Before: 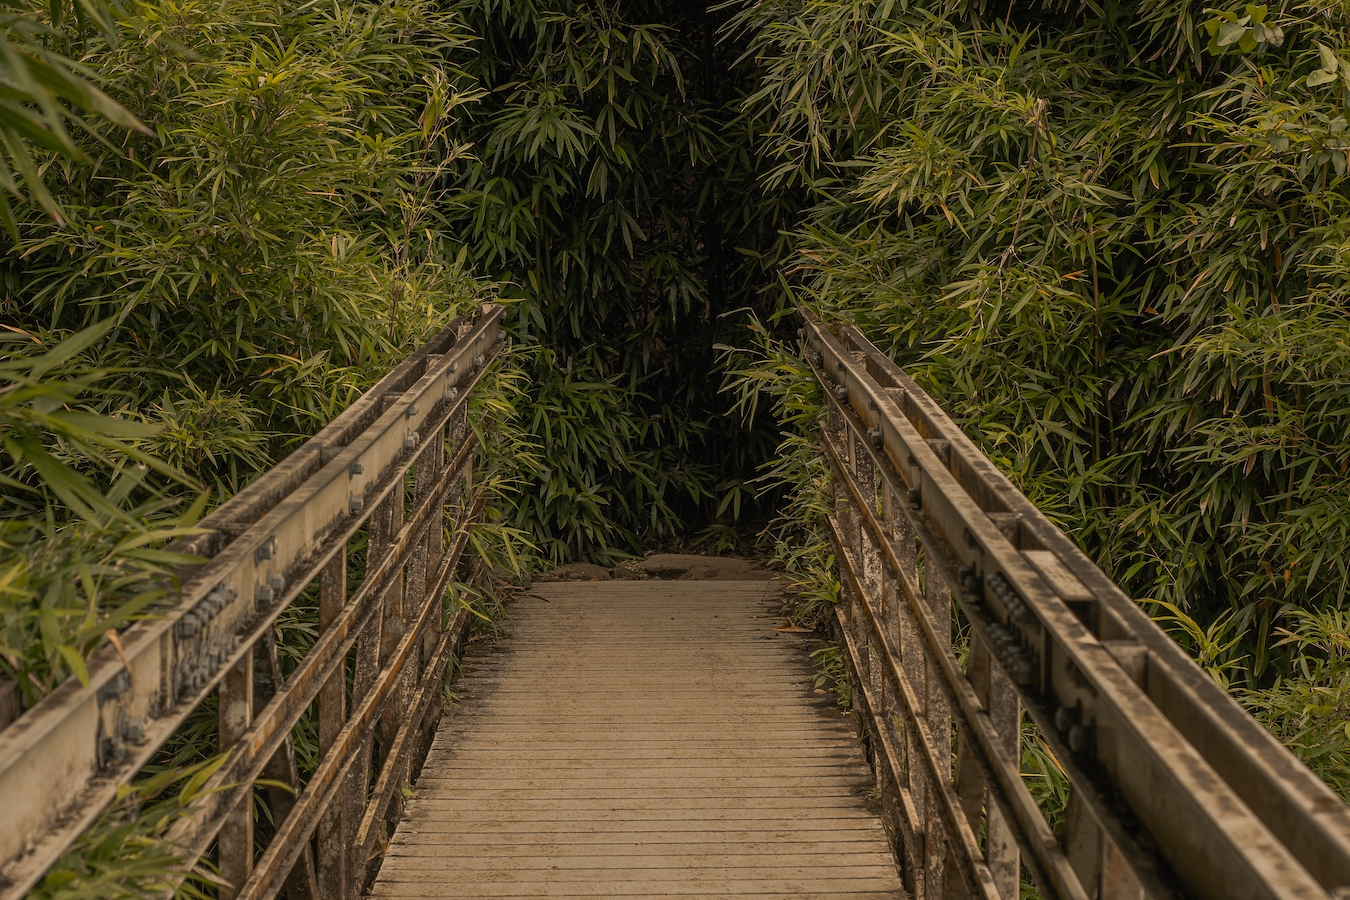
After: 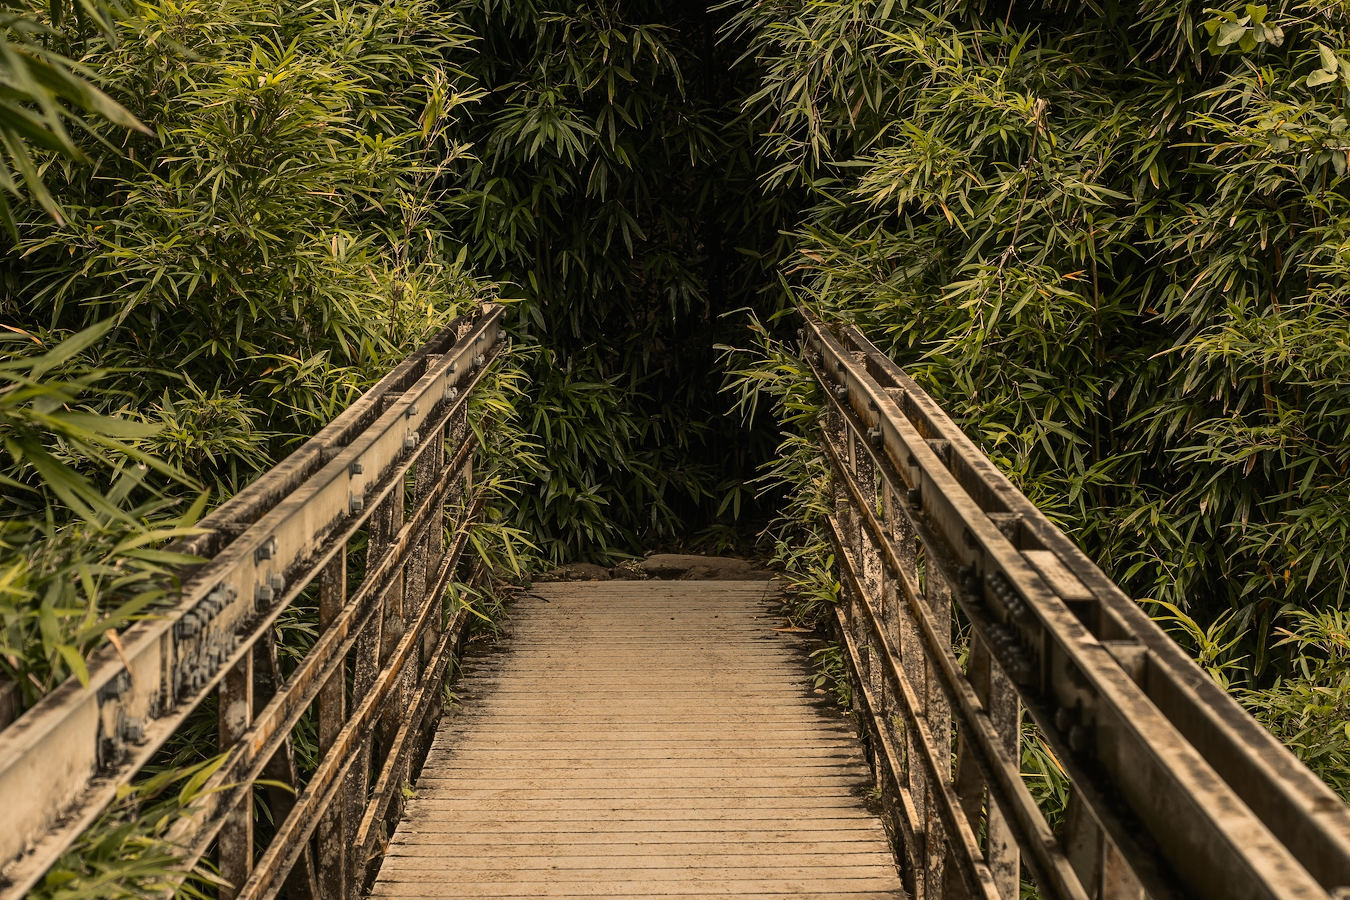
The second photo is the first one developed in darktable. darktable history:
base curve: curves: ch0 [(0, 0) (0.04, 0.03) (0.133, 0.232) (0.448, 0.748) (0.843, 0.968) (1, 1)]
